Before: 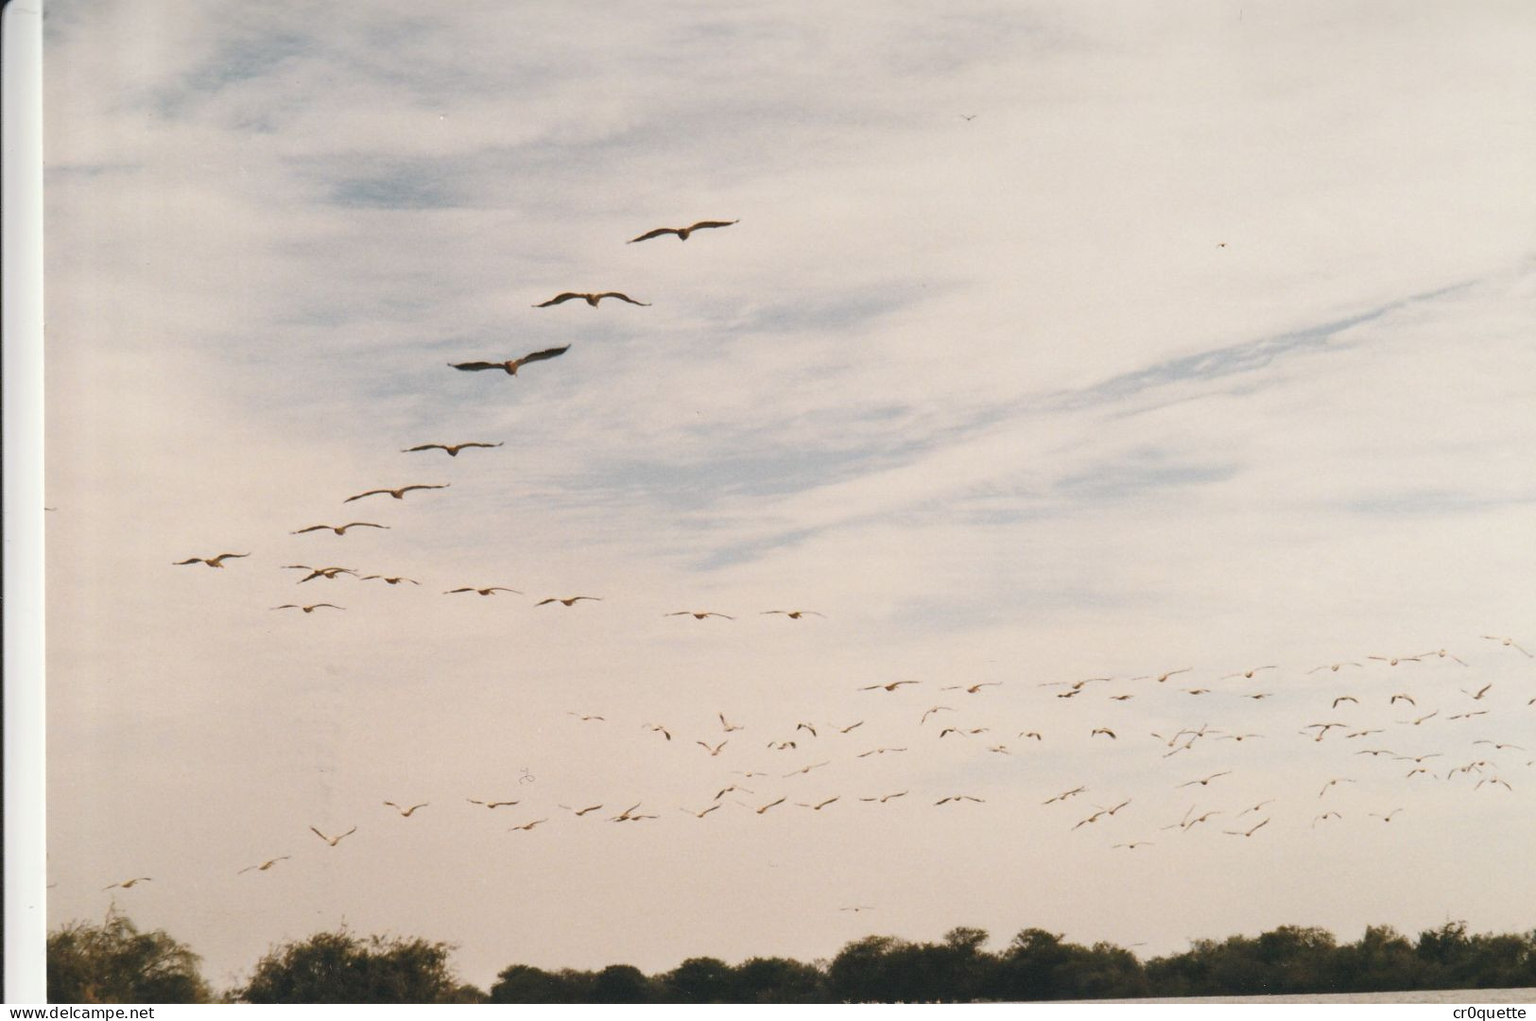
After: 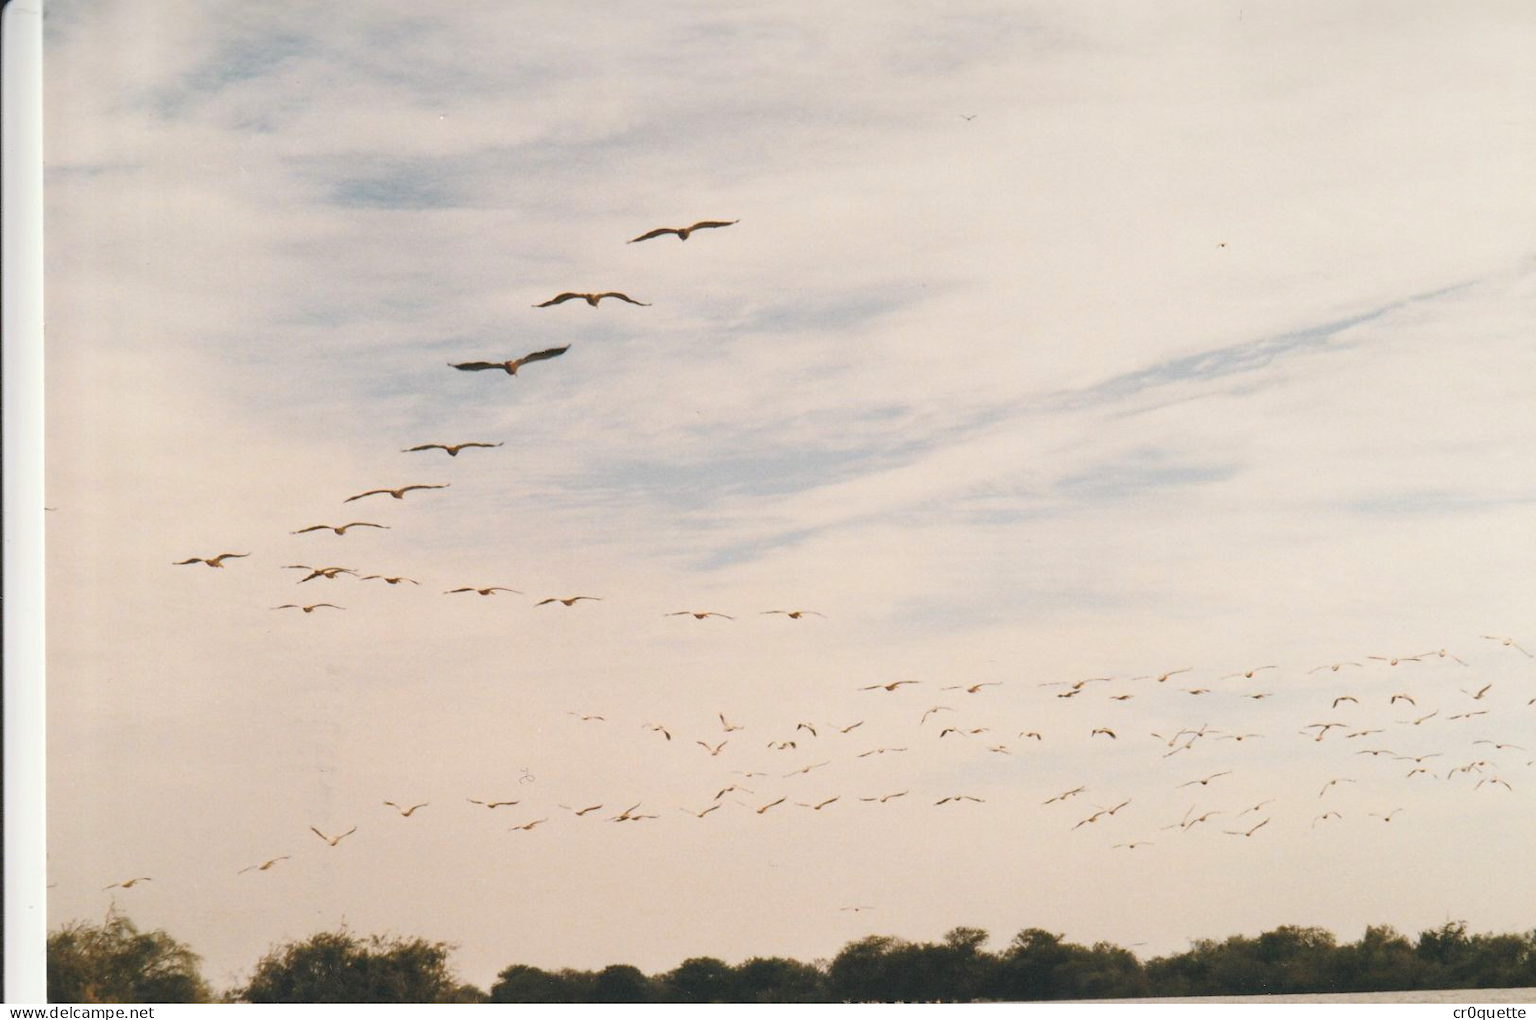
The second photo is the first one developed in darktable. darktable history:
contrast brightness saturation: contrast 0.026, brightness 0.058, saturation 0.13
exposure: compensate exposure bias true, compensate highlight preservation false
